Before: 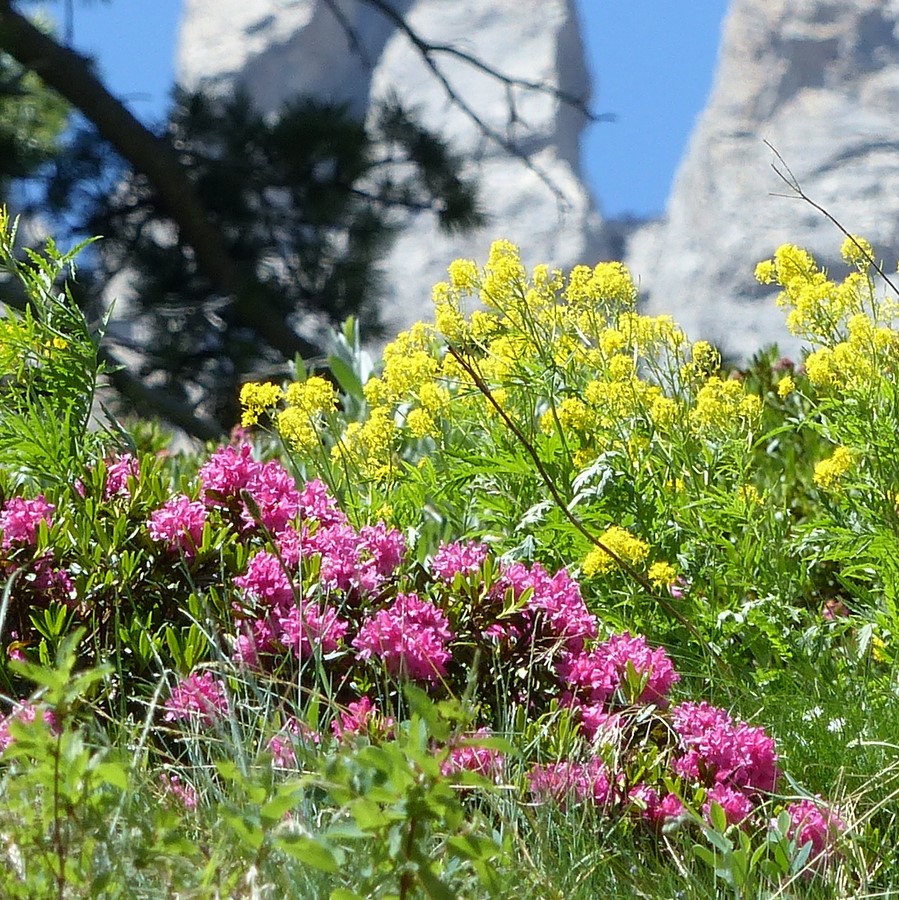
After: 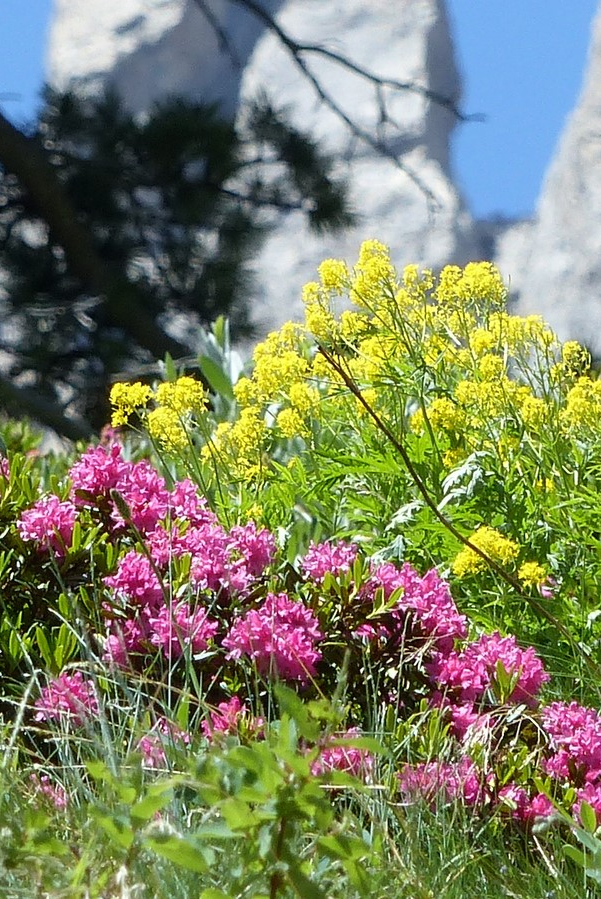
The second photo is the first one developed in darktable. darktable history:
crop and rotate: left 14.464%, right 18.669%
exposure: exposure 0.019 EV, compensate exposure bias true, compensate highlight preservation false
